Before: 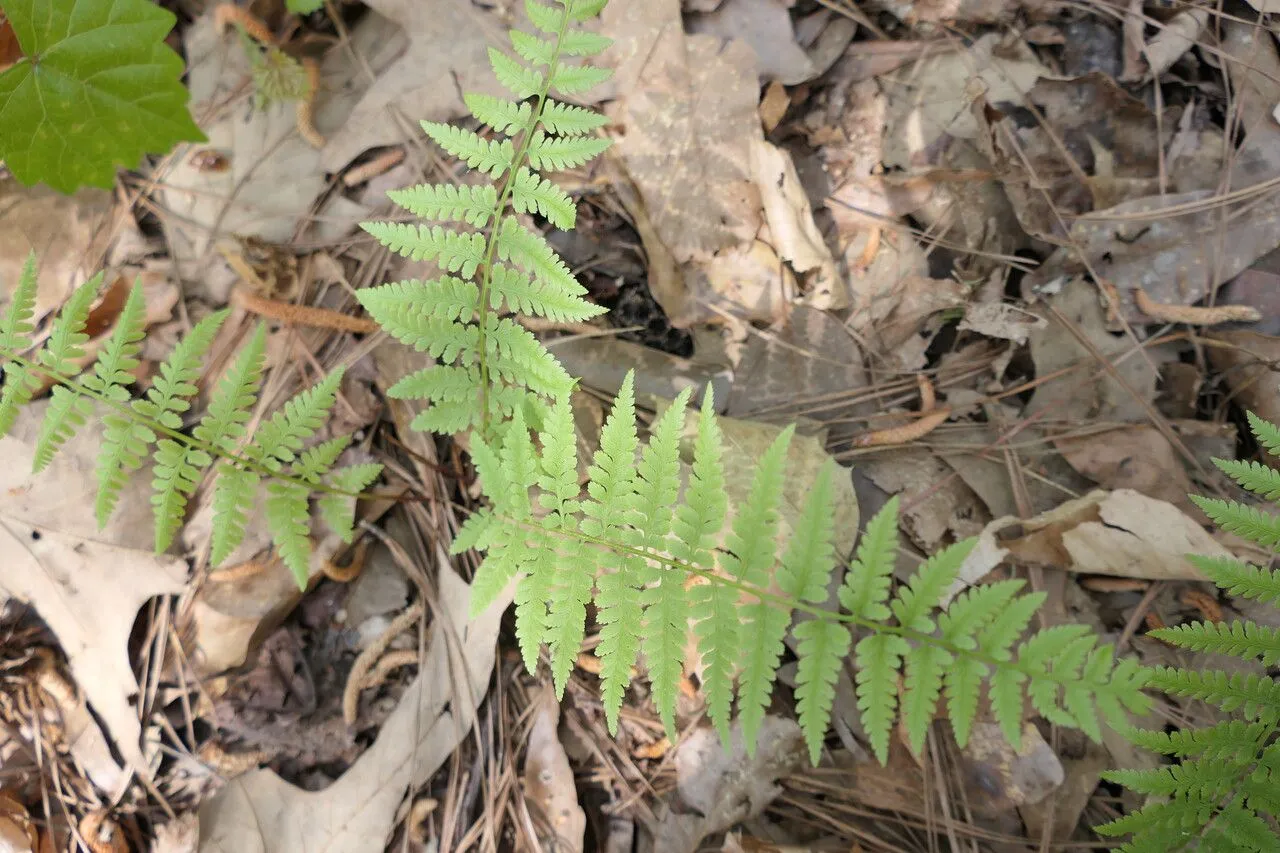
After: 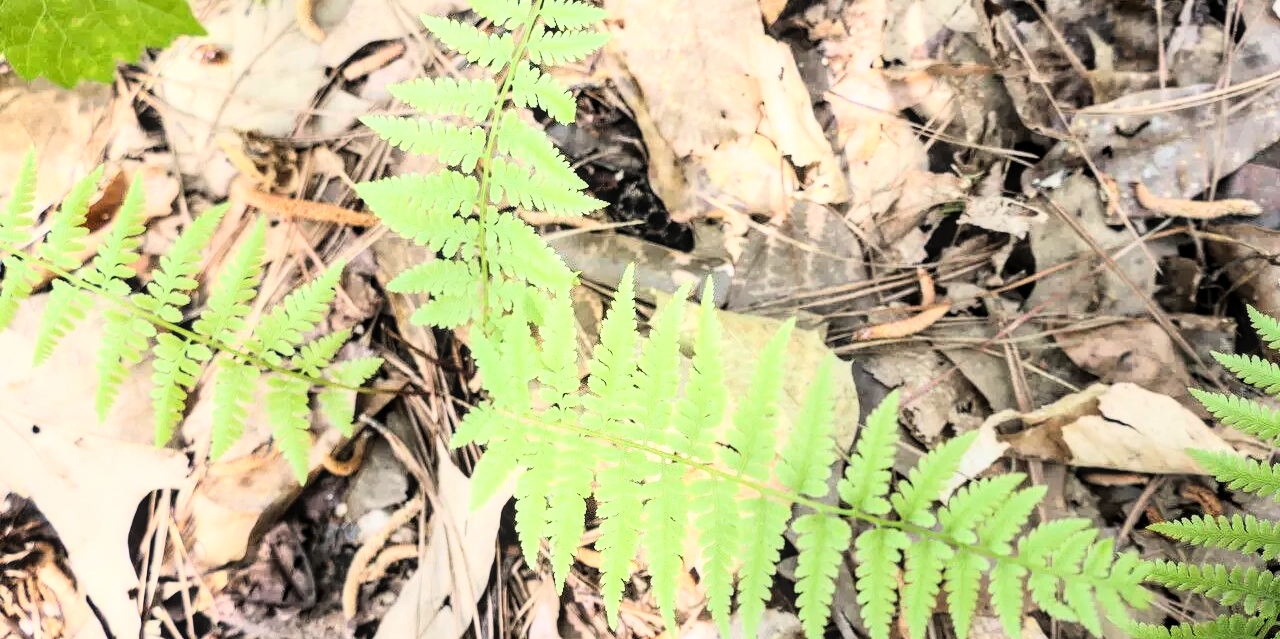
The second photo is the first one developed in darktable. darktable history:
crop and rotate: top 12.5%, bottom 12.5%
rgb curve: curves: ch0 [(0, 0) (0.21, 0.15) (0.24, 0.21) (0.5, 0.75) (0.75, 0.96) (0.89, 0.99) (1, 1)]; ch1 [(0, 0.02) (0.21, 0.13) (0.25, 0.2) (0.5, 0.67) (0.75, 0.9) (0.89, 0.97) (1, 1)]; ch2 [(0, 0.02) (0.21, 0.13) (0.25, 0.2) (0.5, 0.67) (0.75, 0.9) (0.89, 0.97) (1, 1)], compensate middle gray true
local contrast: on, module defaults
